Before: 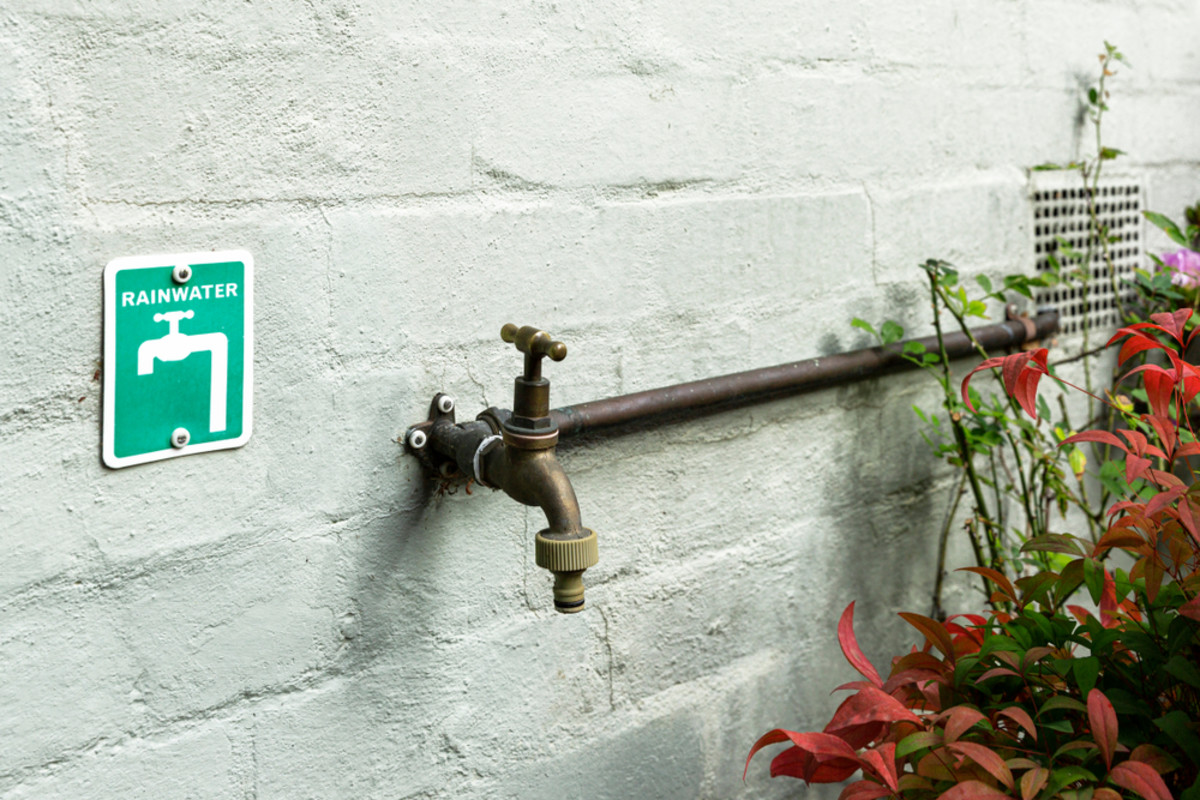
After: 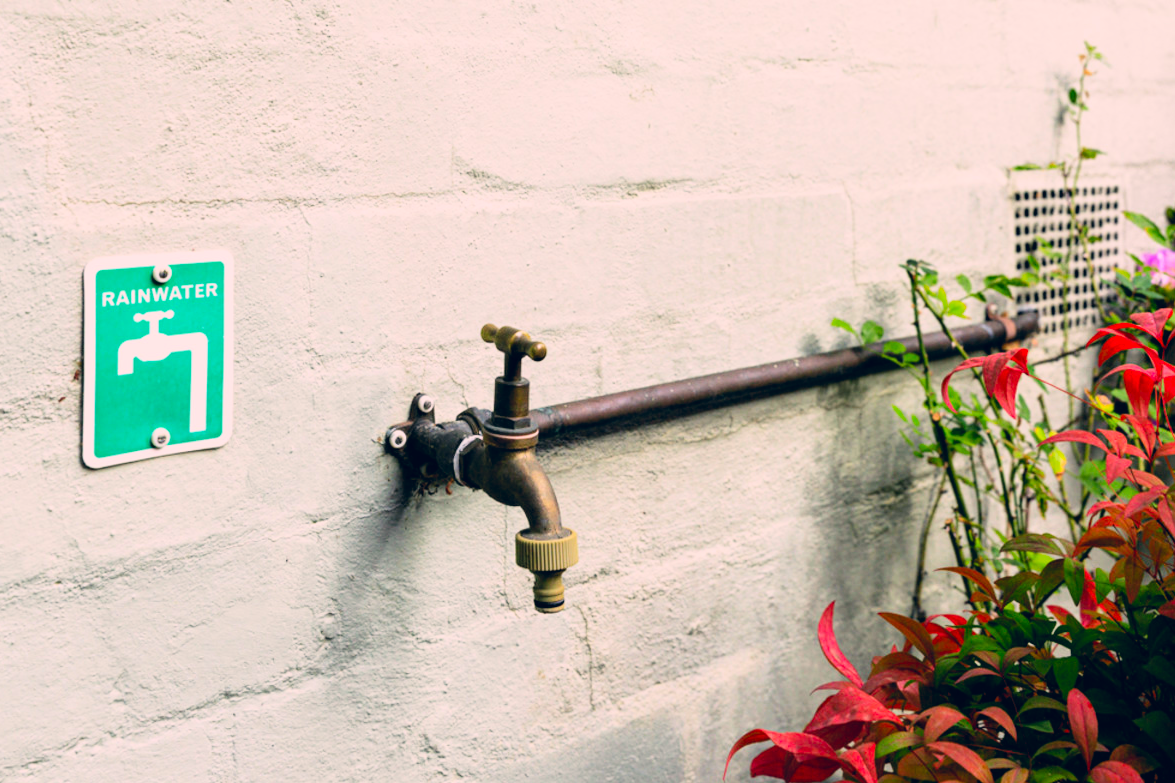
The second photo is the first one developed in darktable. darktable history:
contrast brightness saturation: contrast 0.2, brightness 0.2, saturation 0.8
color correction: highlights a* 14.46, highlights b* 5.85, shadows a* -5.53, shadows b* -15.24, saturation 0.85
crop: left 1.743%, right 0.268%, bottom 2.011%
filmic rgb: white relative exposure 3.9 EV, hardness 4.26
